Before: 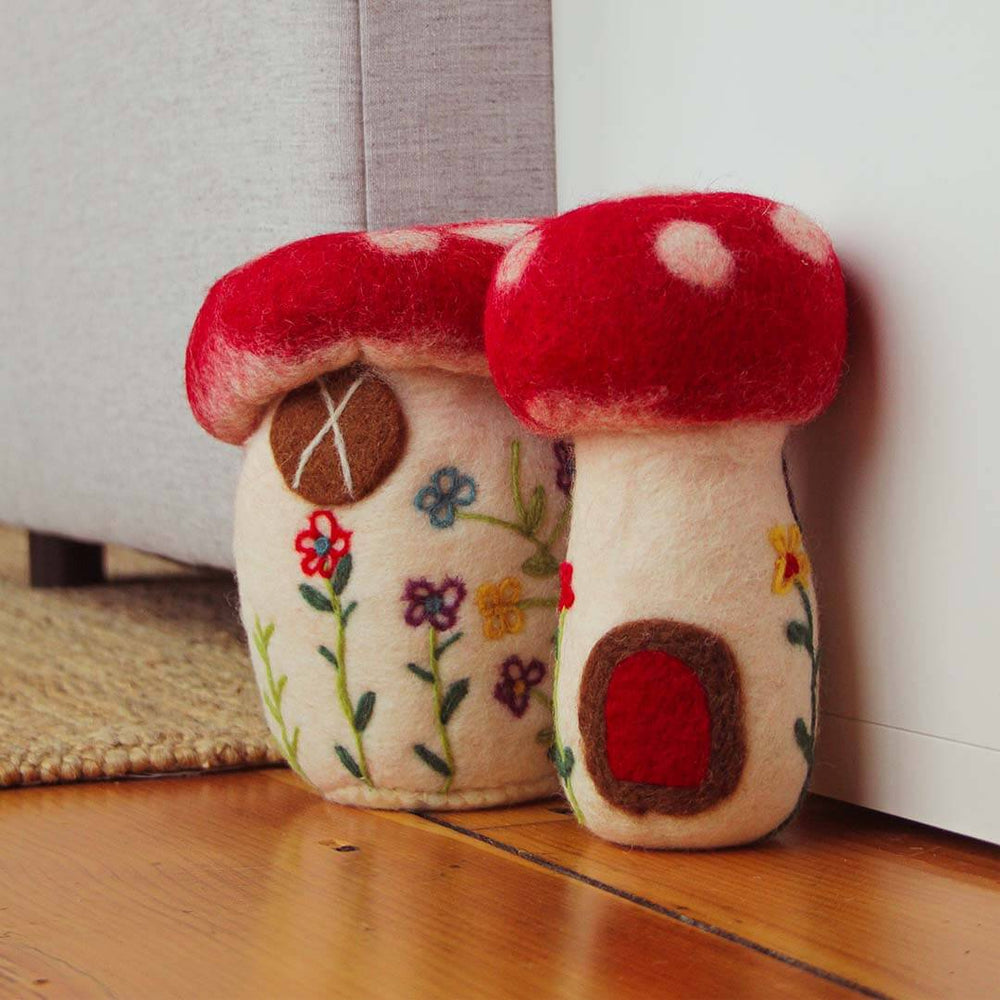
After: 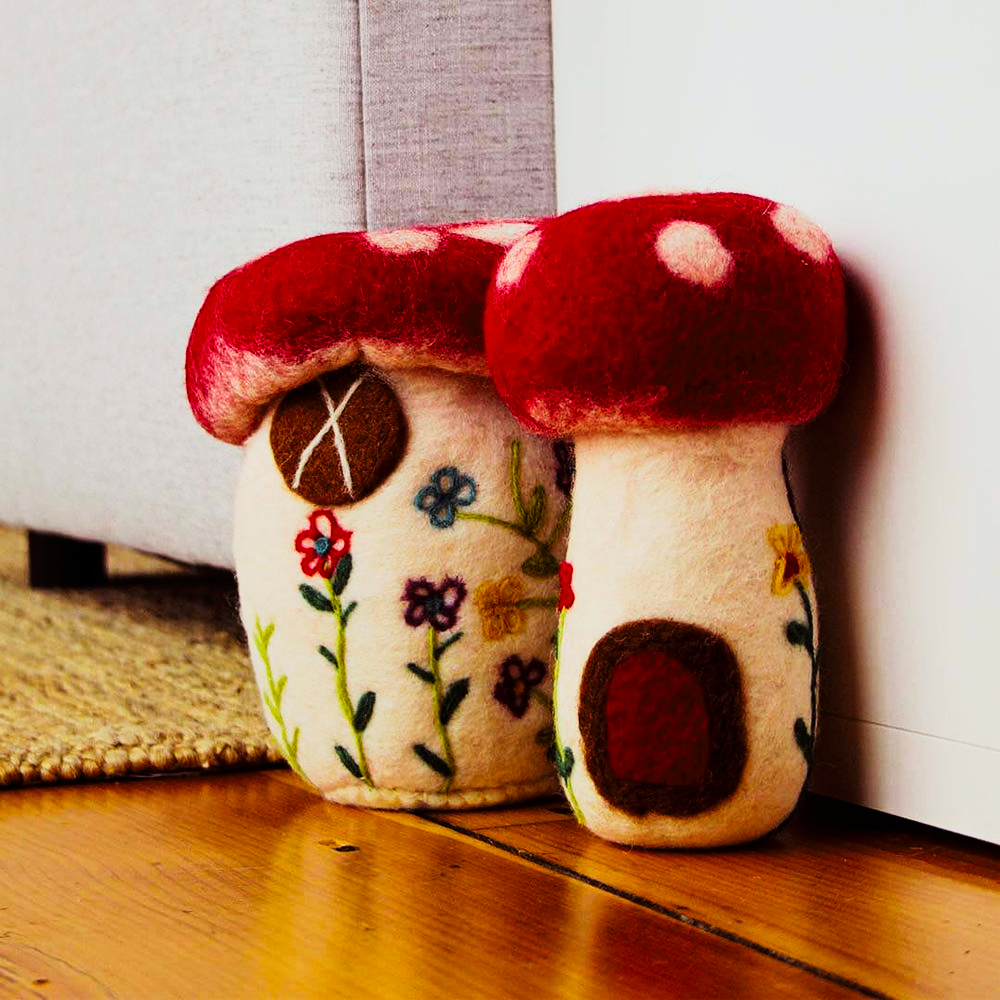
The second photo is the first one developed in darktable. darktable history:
tone curve: curves: ch0 [(0, 0) (0.137, 0.063) (0.255, 0.176) (0.502, 0.502) (0.749, 0.839) (1, 1)], color space Lab, linked channels, preserve colors none
color balance rgb: linear chroma grading › global chroma 33.4%
sigmoid: contrast 1.7, skew -0.2, preserve hue 0%, red attenuation 0.1, red rotation 0.035, green attenuation 0.1, green rotation -0.017, blue attenuation 0.15, blue rotation -0.052, base primaries Rec2020
